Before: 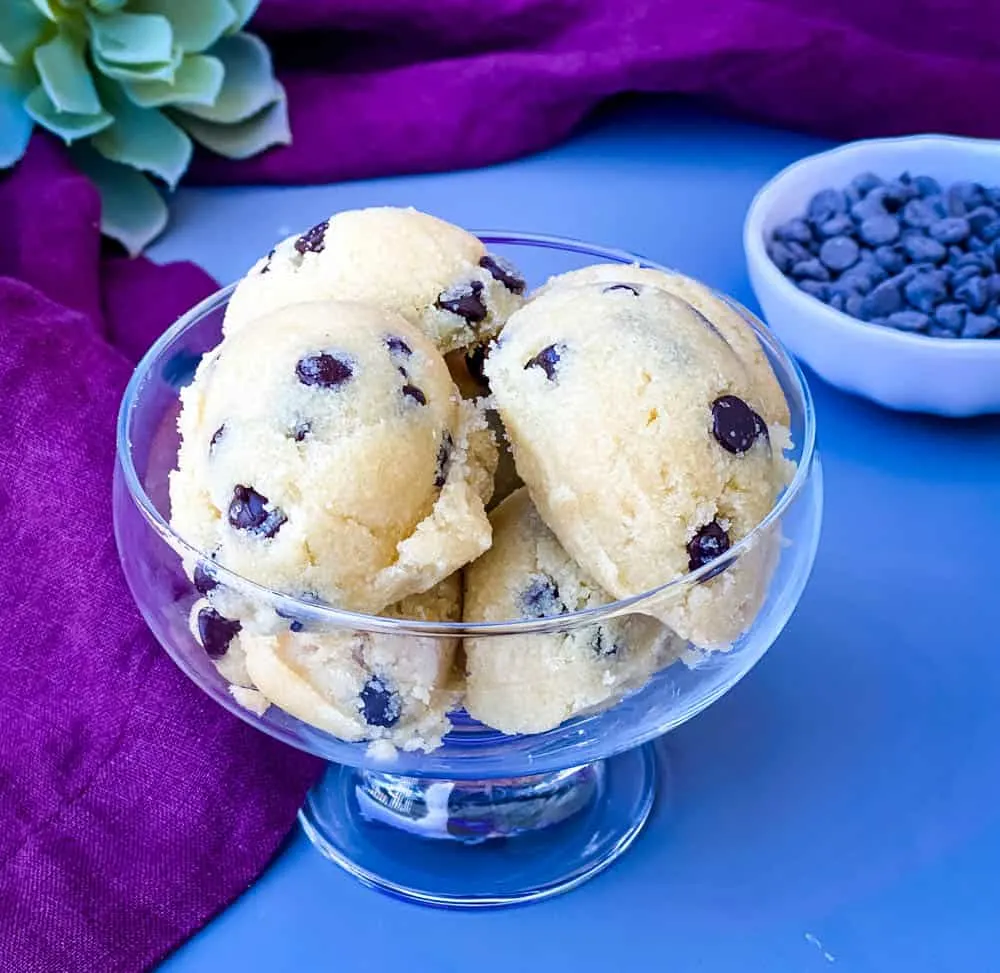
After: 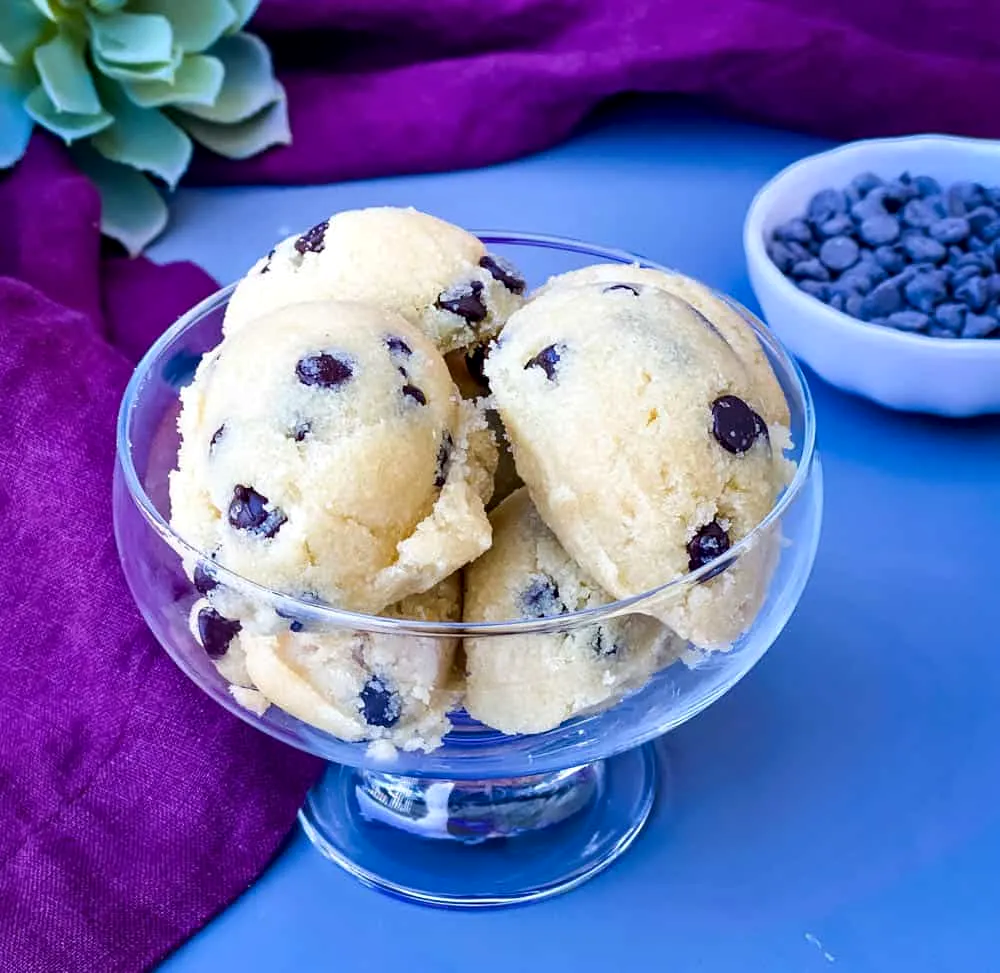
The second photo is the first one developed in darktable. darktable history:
color correction: highlights b* -0.014
contrast equalizer: y [[0.514, 0.573, 0.581, 0.508, 0.5, 0.5], [0.5 ×6], [0.5 ×6], [0 ×6], [0 ×6]], mix 0.364
